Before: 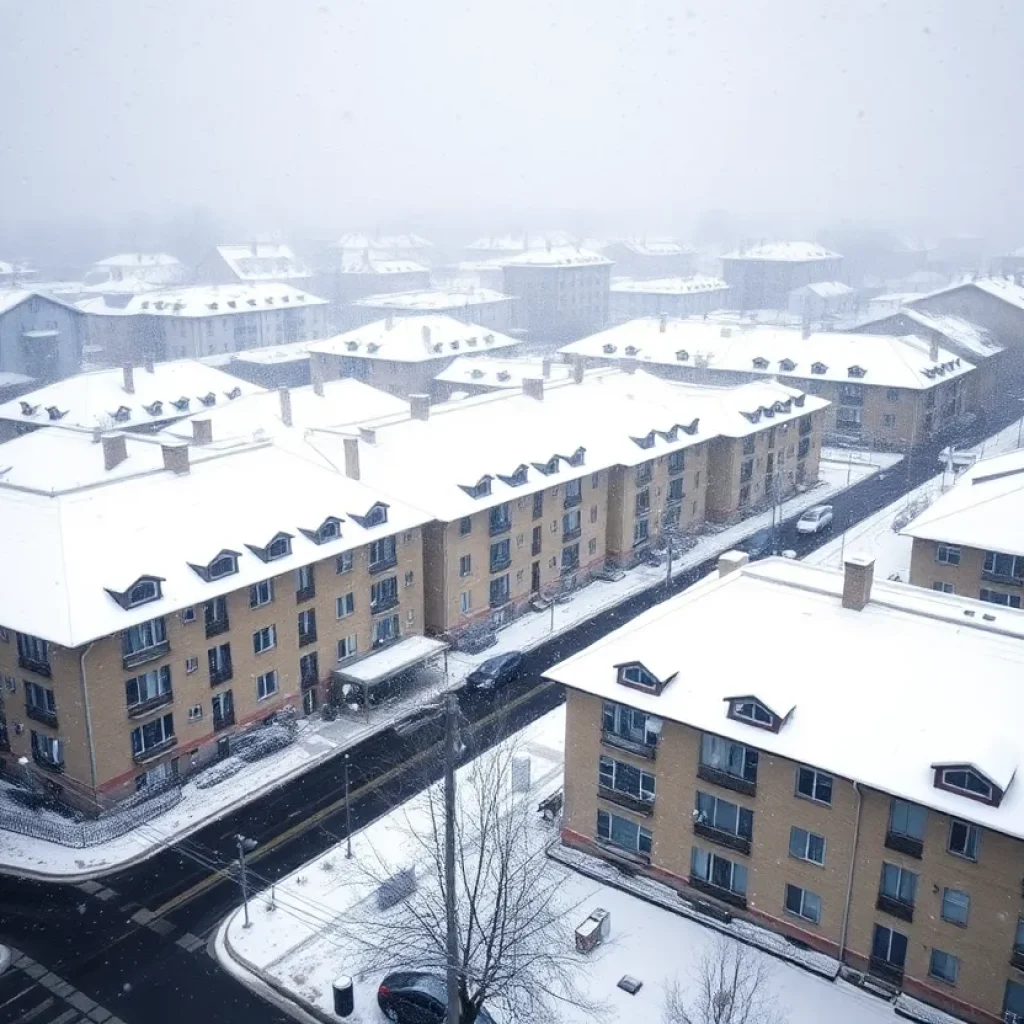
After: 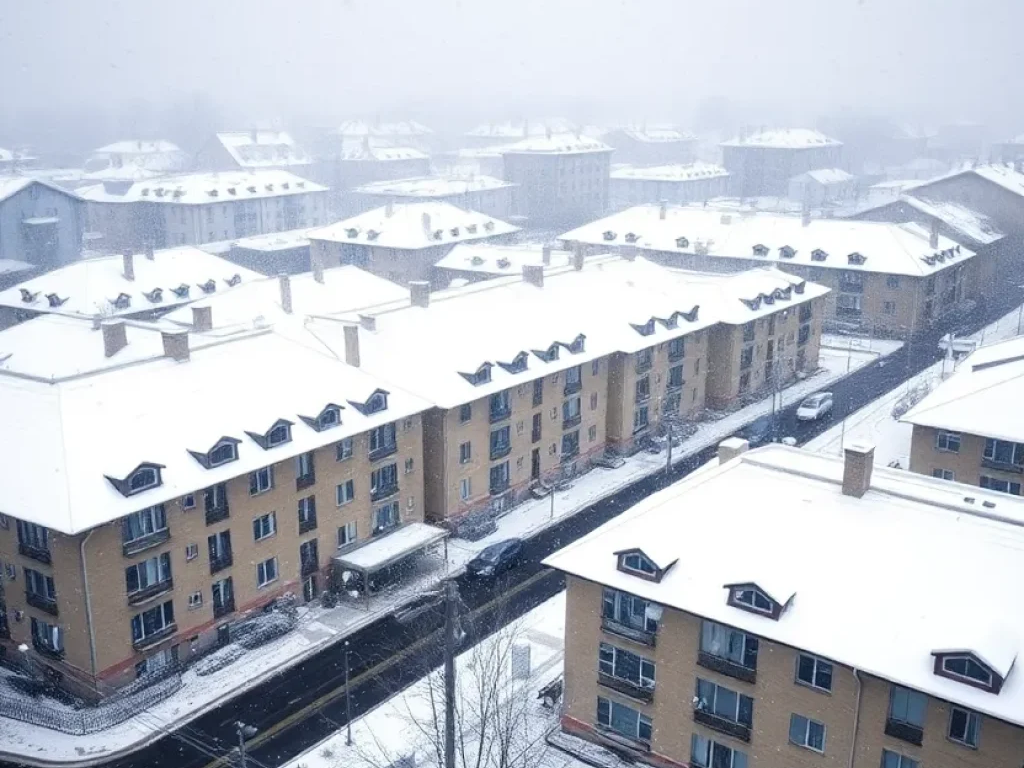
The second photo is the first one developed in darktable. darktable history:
crop: top 11.04%, bottom 13.937%
